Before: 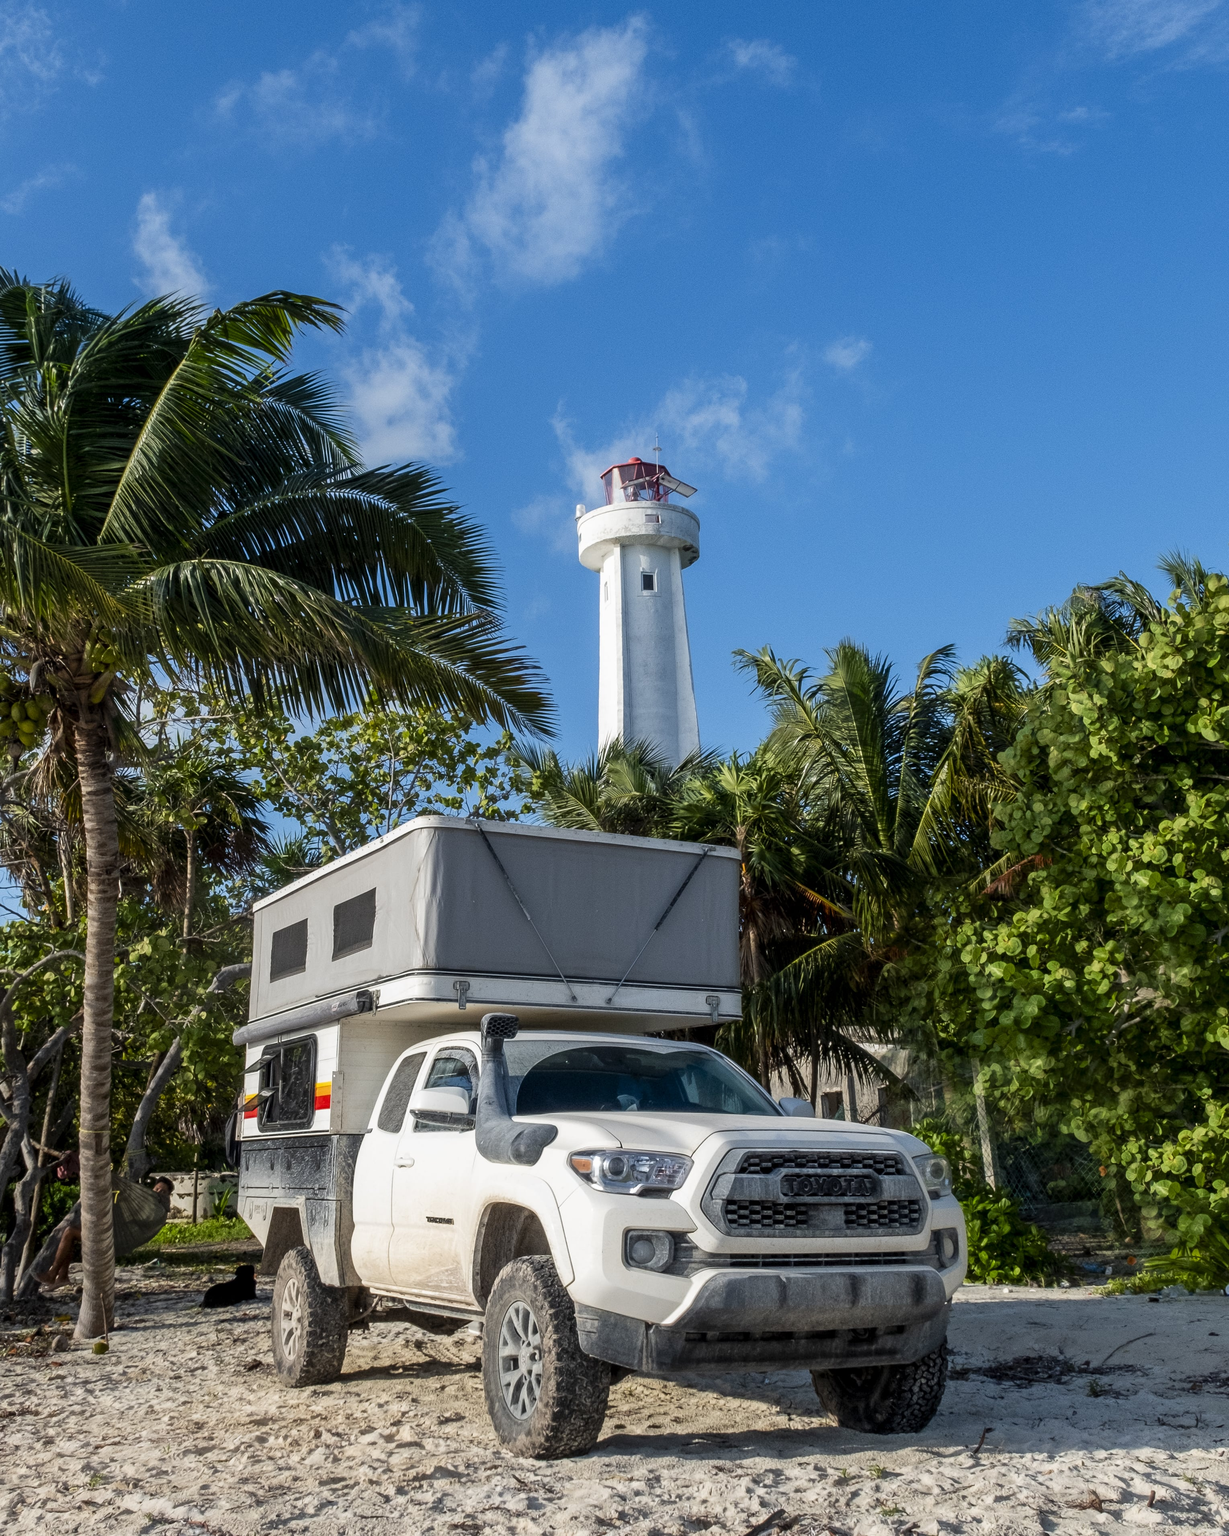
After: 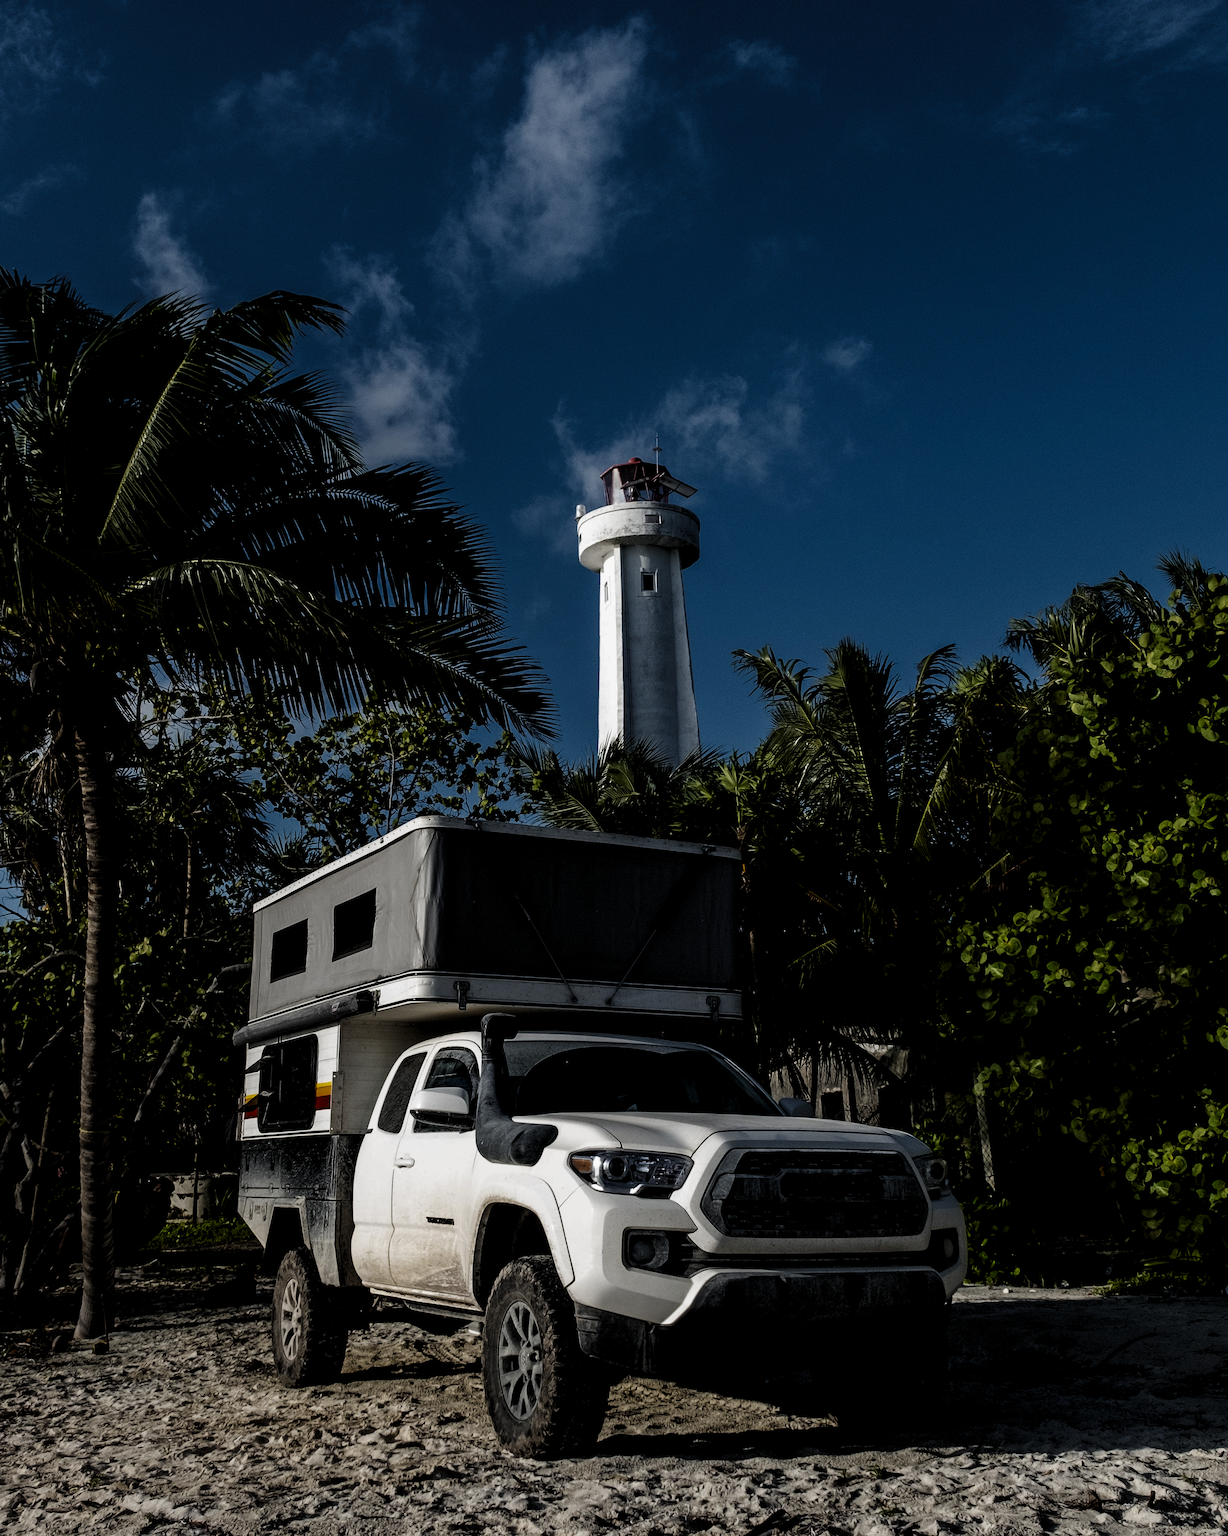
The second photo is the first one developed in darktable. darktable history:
contrast brightness saturation: brightness -0.529
levels: levels [0.116, 0.574, 1]
